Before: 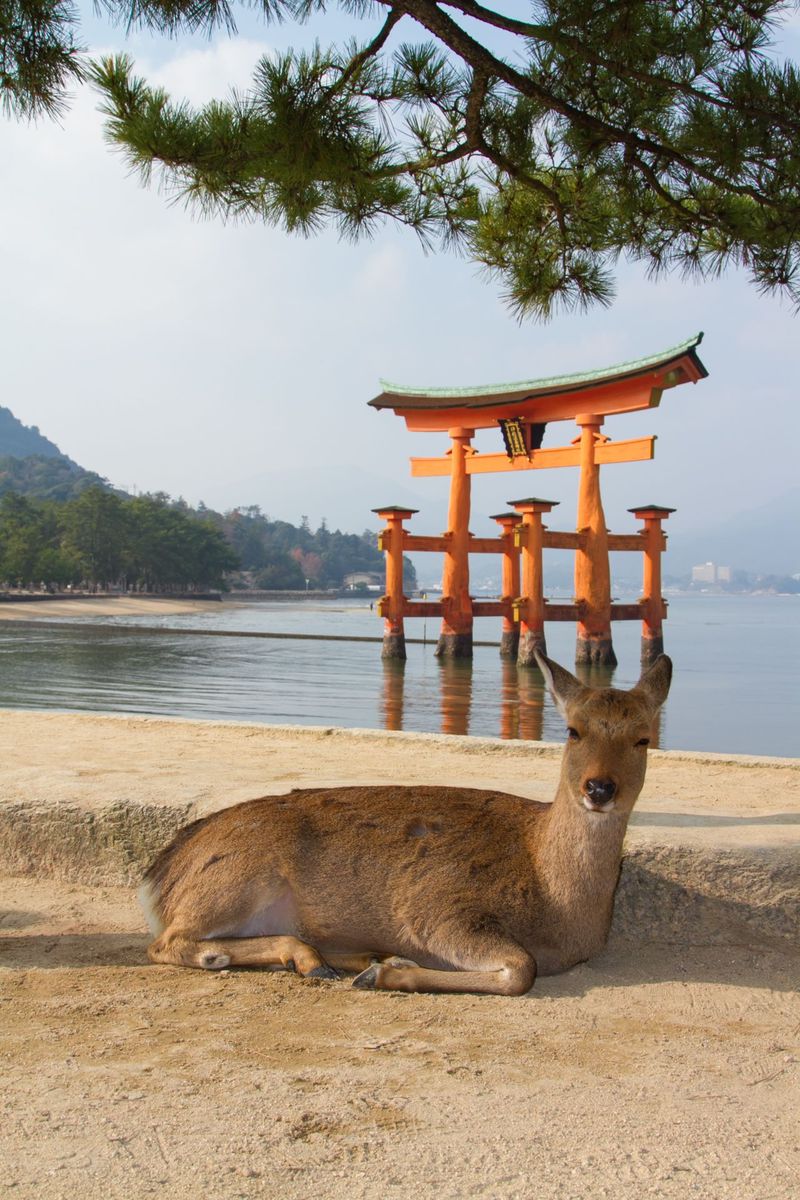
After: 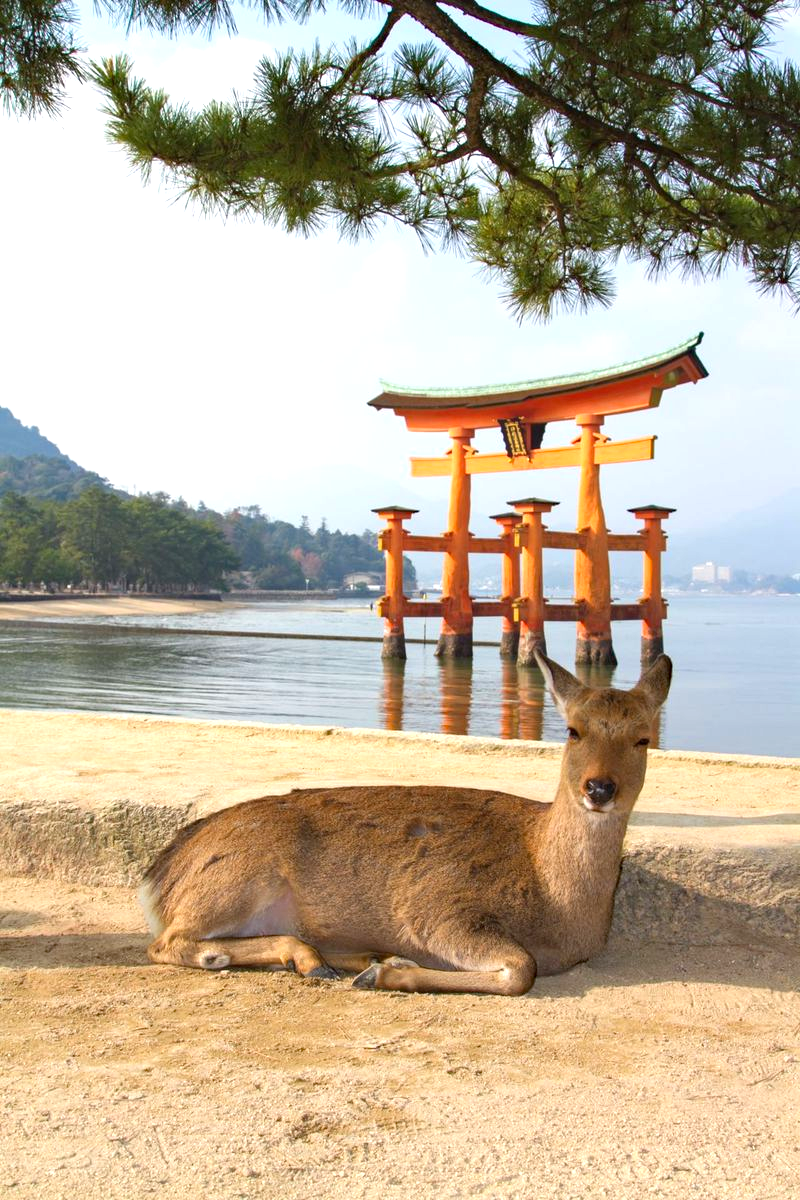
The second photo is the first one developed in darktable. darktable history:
exposure: black level correction 0, exposure 0.693 EV, compensate highlight preservation false
haze removal: compatibility mode true, adaptive false
